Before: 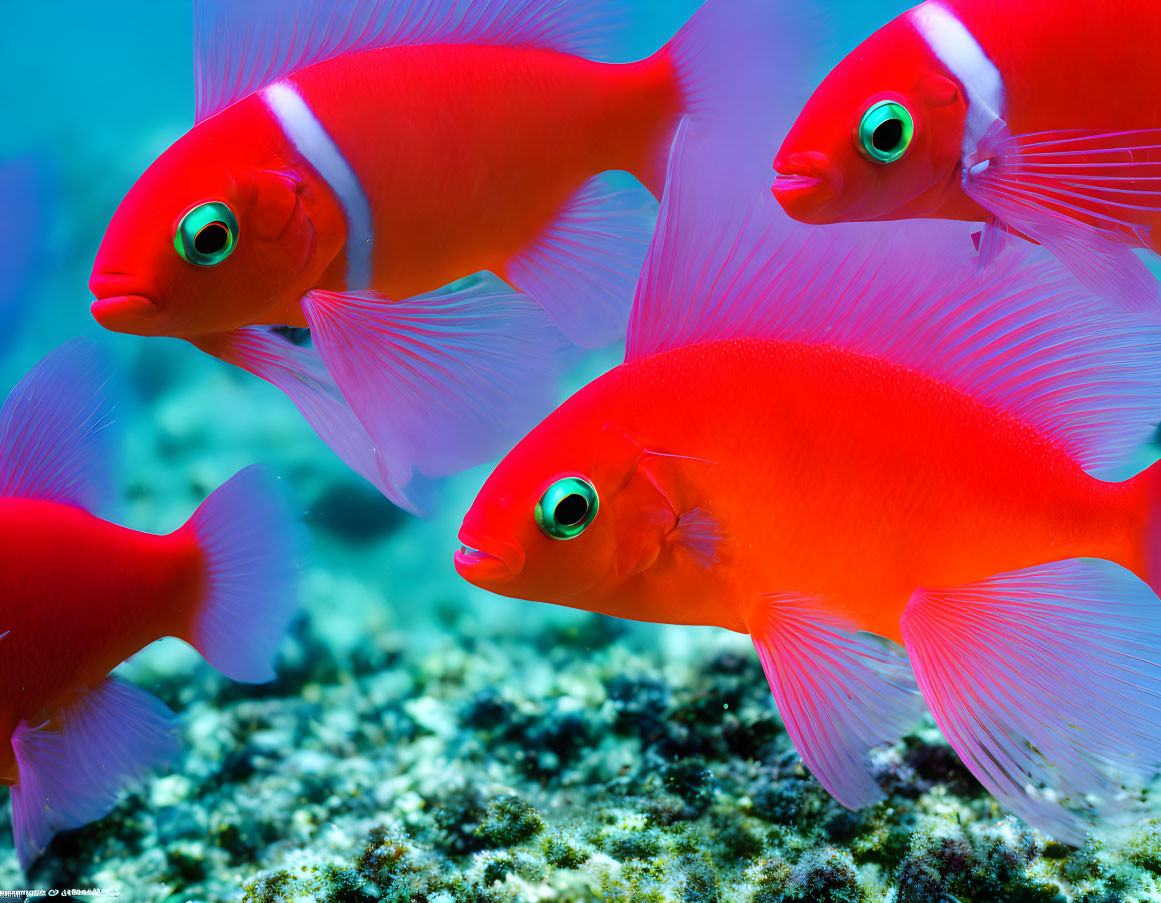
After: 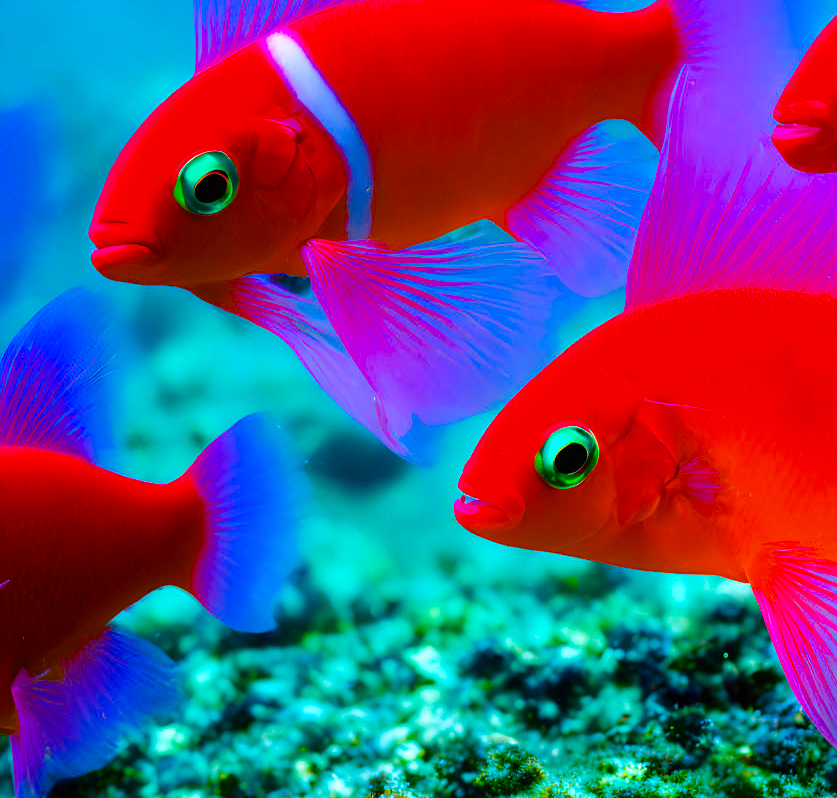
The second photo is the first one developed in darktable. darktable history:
crop: top 5.74%, right 27.848%, bottom 5.782%
color balance rgb: linear chroma grading › global chroma 3.067%, perceptual saturation grading › global saturation 36.216%, perceptual saturation grading › shadows 35.53%, global vibrance 50.578%
